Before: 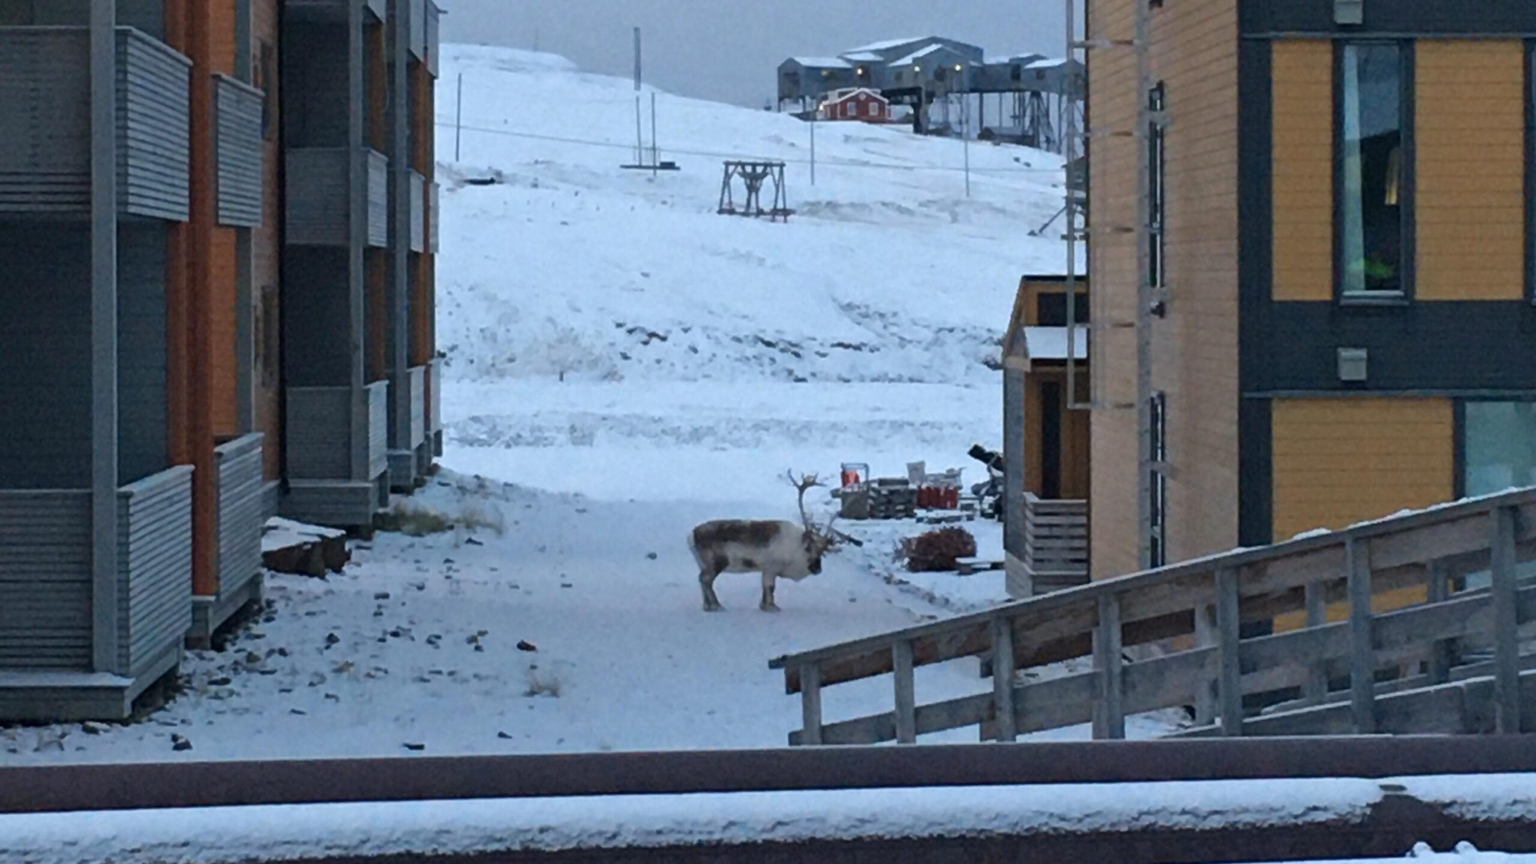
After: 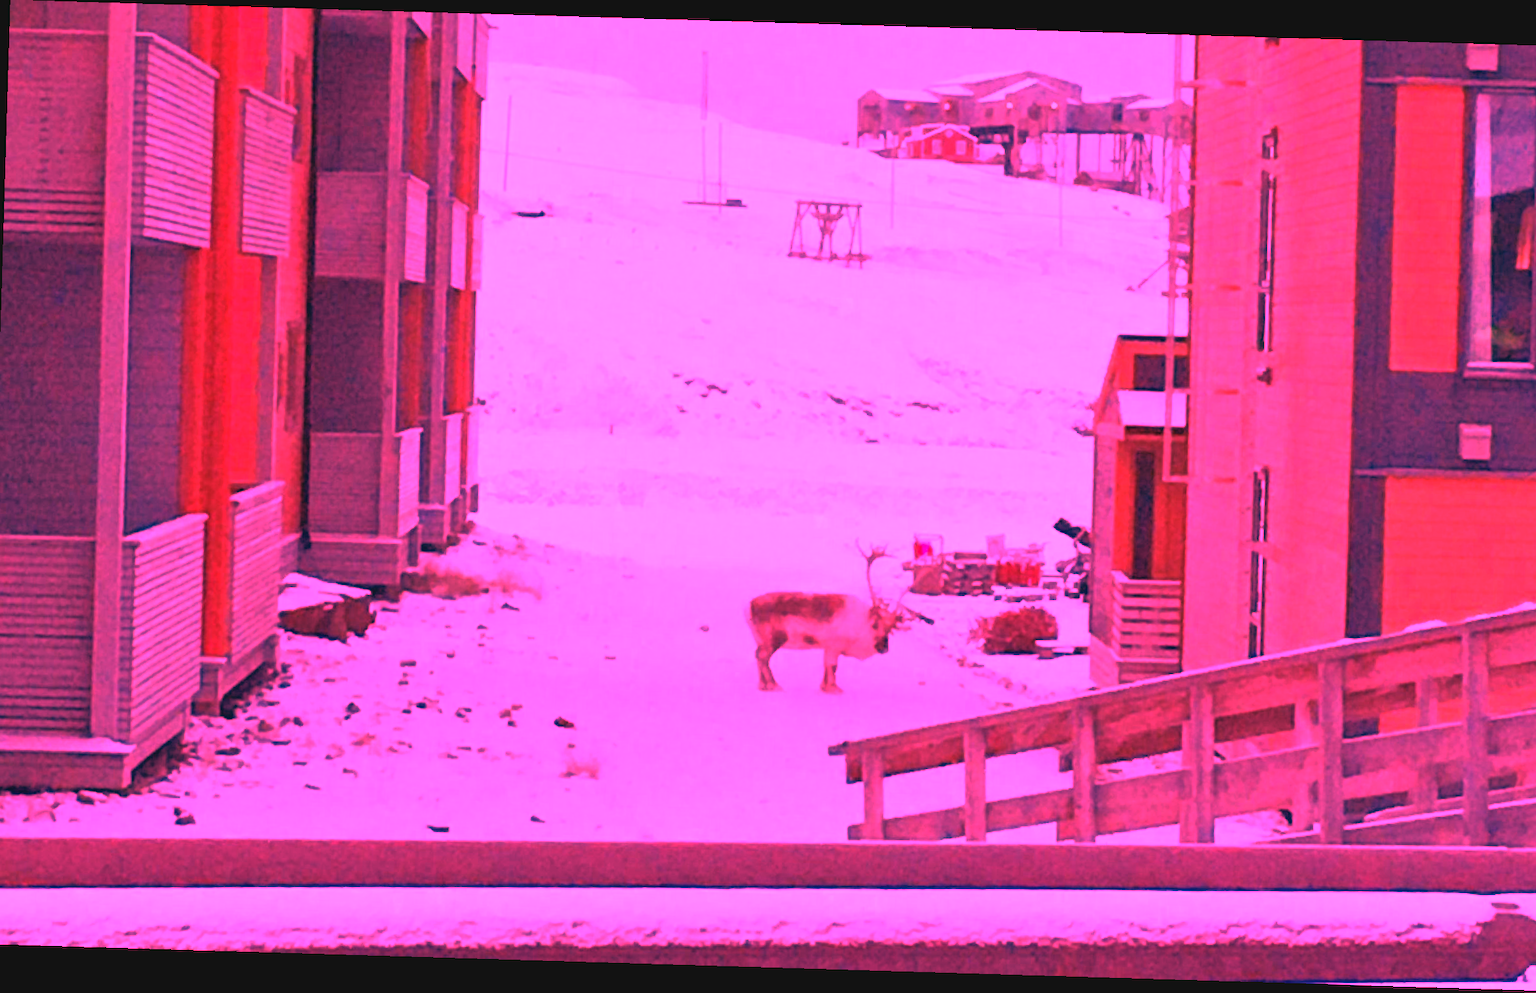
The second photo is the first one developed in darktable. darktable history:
contrast brightness saturation: contrast -0.11
crop and rotate: left 1.088%, right 8.807%
tone equalizer: -8 EV 0.25 EV, -7 EV 0.417 EV, -6 EV 0.417 EV, -5 EV 0.25 EV, -3 EV -0.25 EV, -2 EV -0.417 EV, -1 EV -0.417 EV, +0 EV -0.25 EV, edges refinement/feathering 500, mask exposure compensation -1.57 EV, preserve details guided filter
rotate and perspective: rotation 1.72°, automatic cropping off
white balance: red 4.26, blue 1.802
